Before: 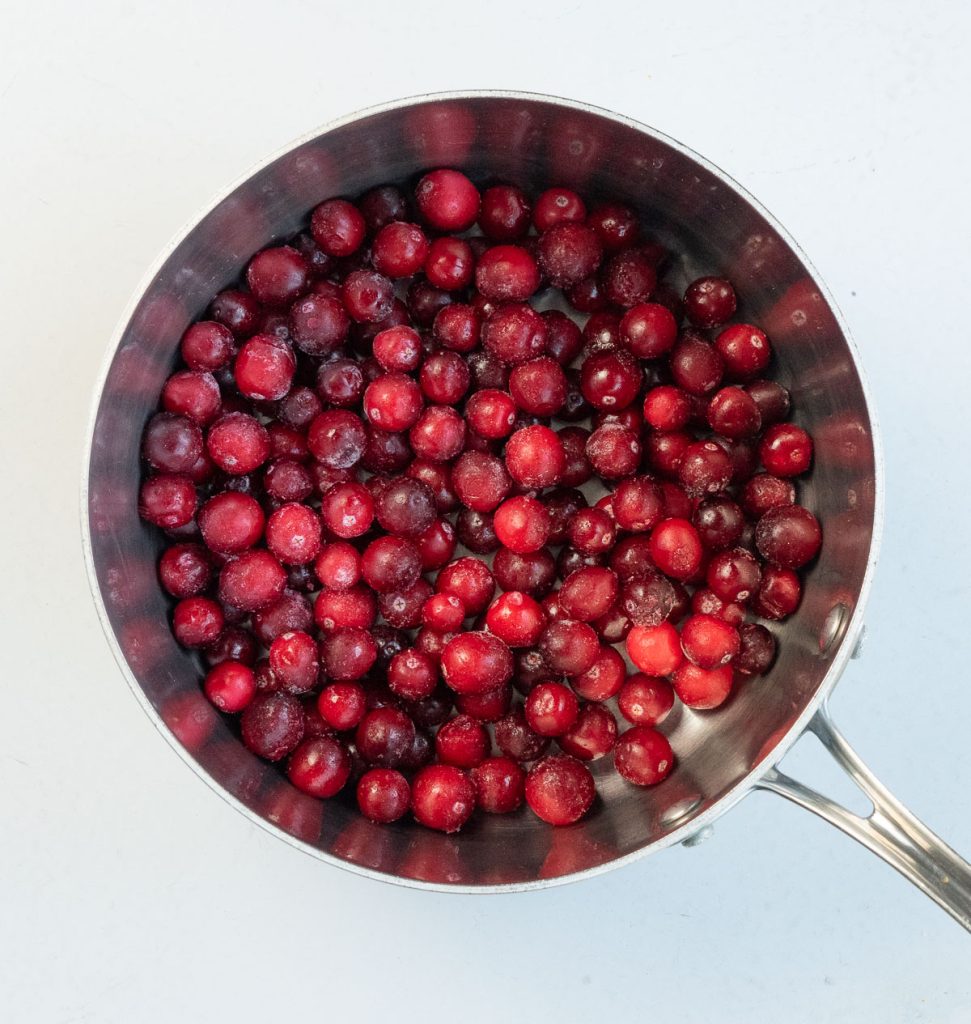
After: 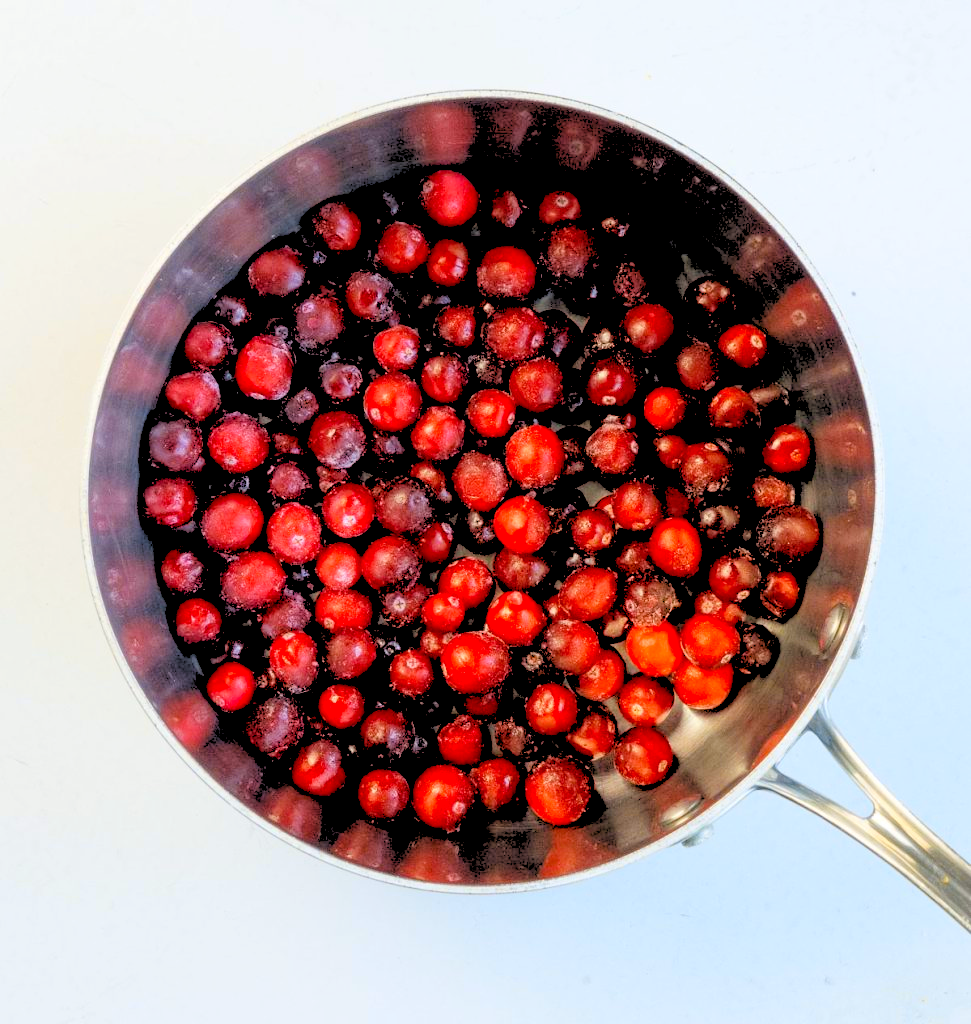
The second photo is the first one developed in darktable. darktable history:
rgb levels: levels [[0.027, 0.429, 0.996], [0, 0.5, 1], [0, 0.5, 1]]
color contrast: green-magenta contrast 1.12, blue-yellow contrast 1.95, unbound 0
